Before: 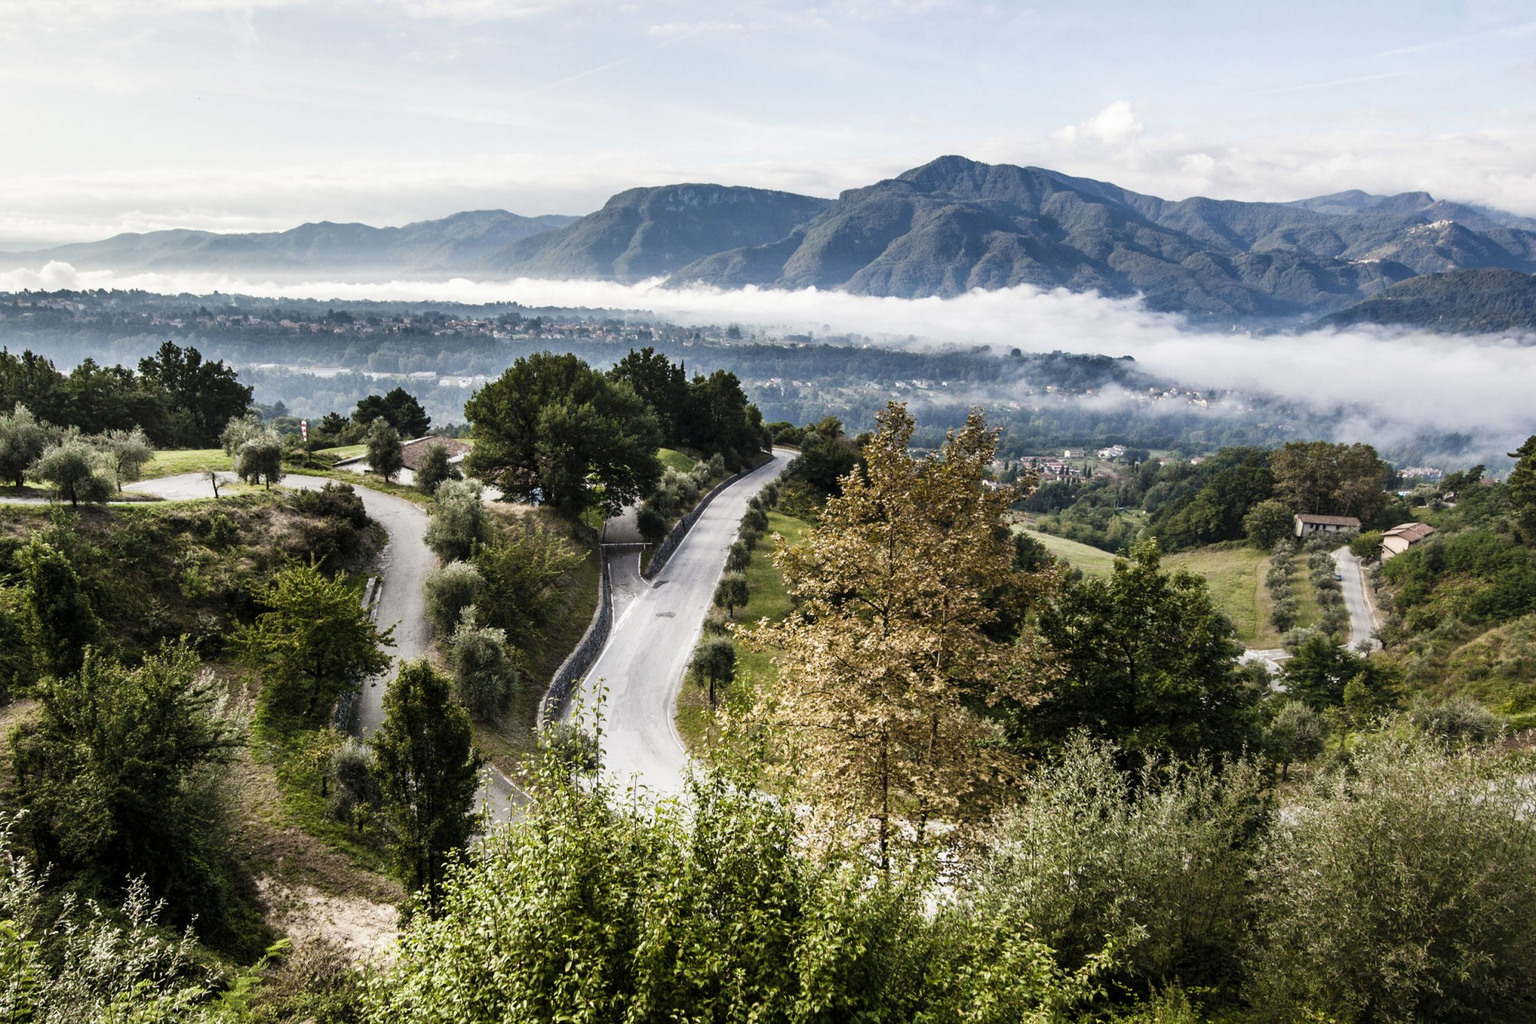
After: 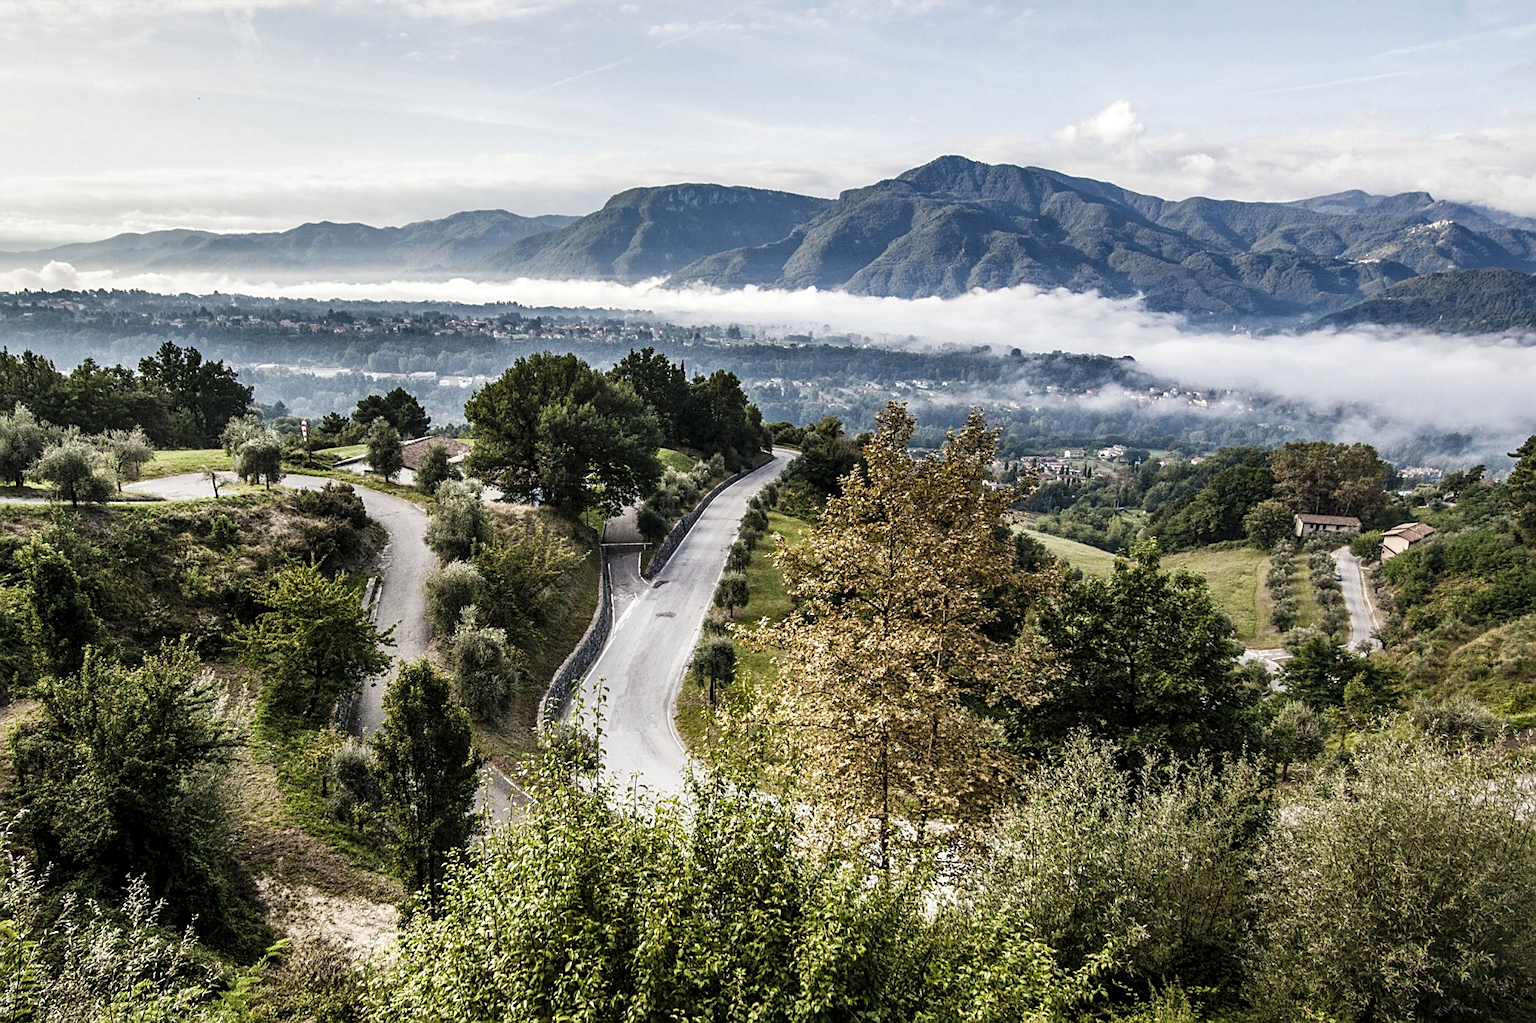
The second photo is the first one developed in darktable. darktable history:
local contrast: on, module defaults
sharpen: on, module defaults
shadows and highlights: shadows 37.27, highlights -28.18, soften with gaussian
